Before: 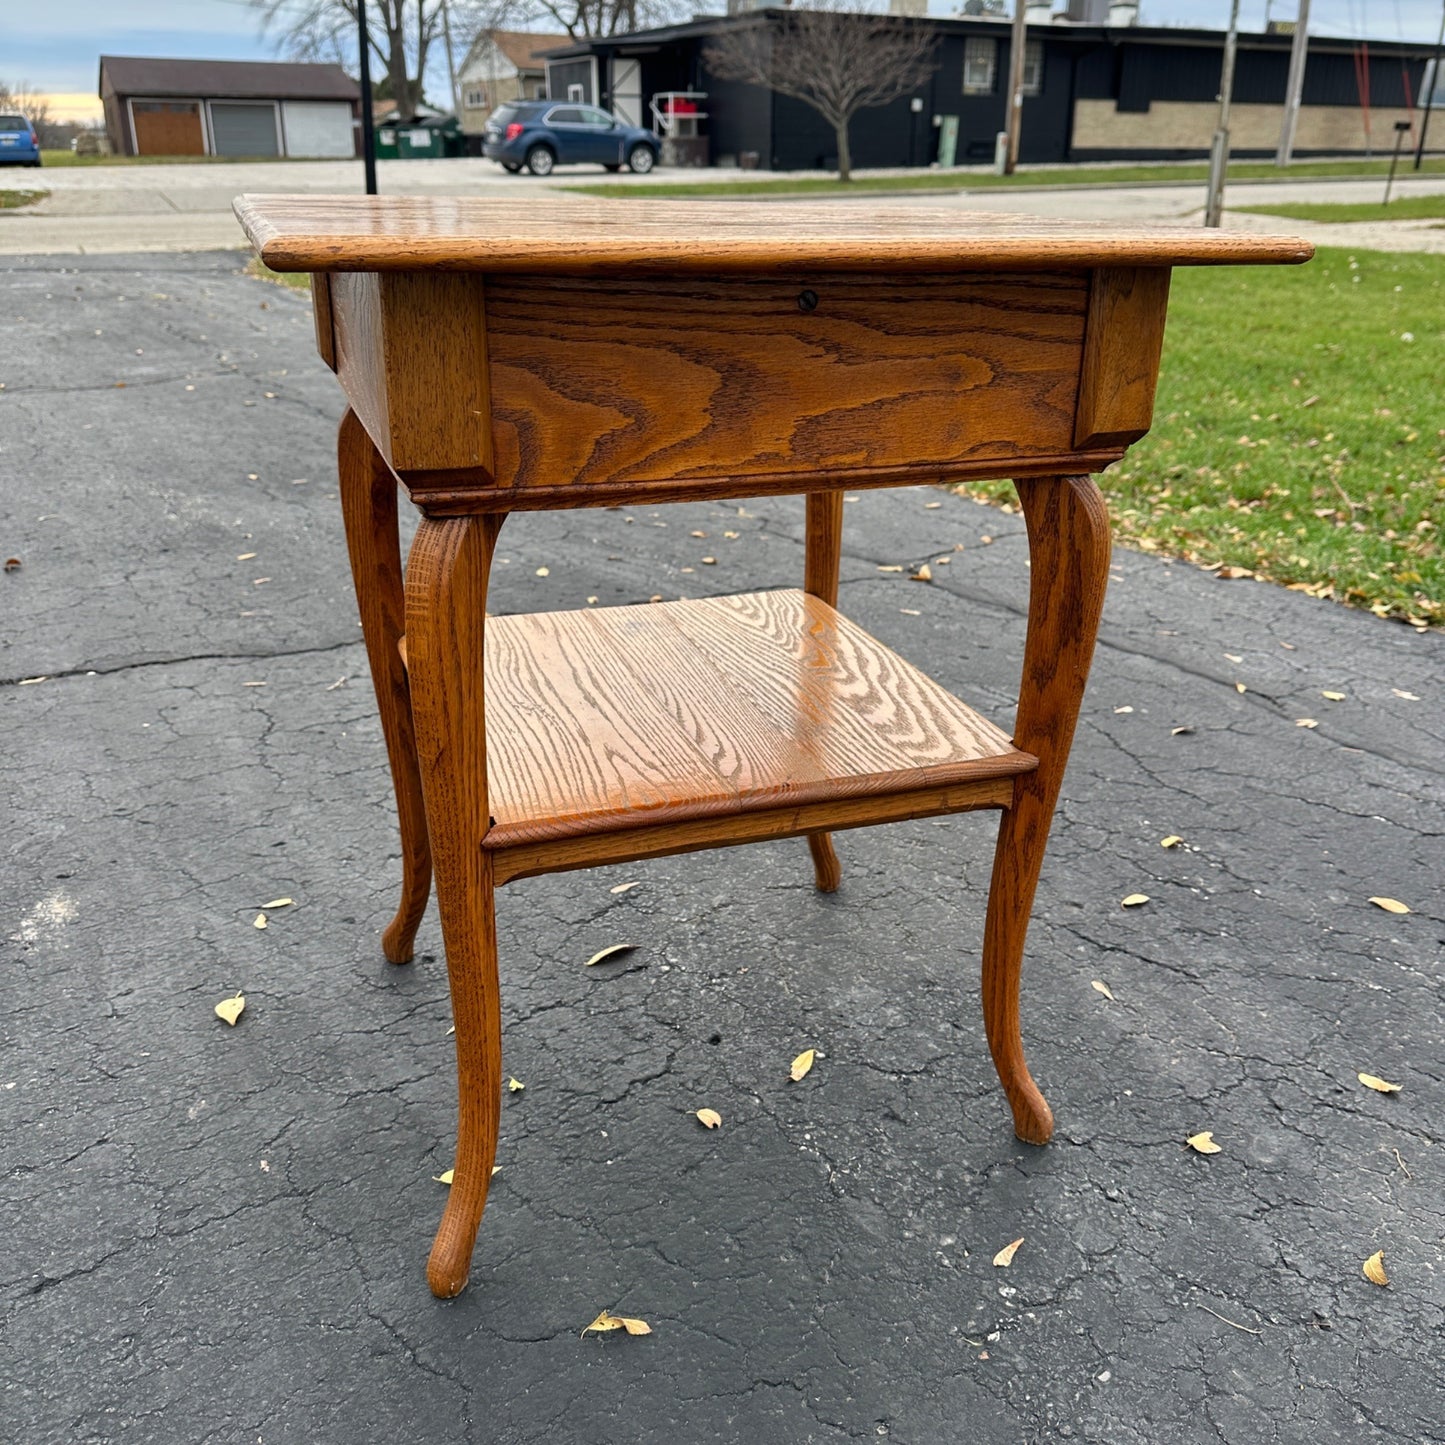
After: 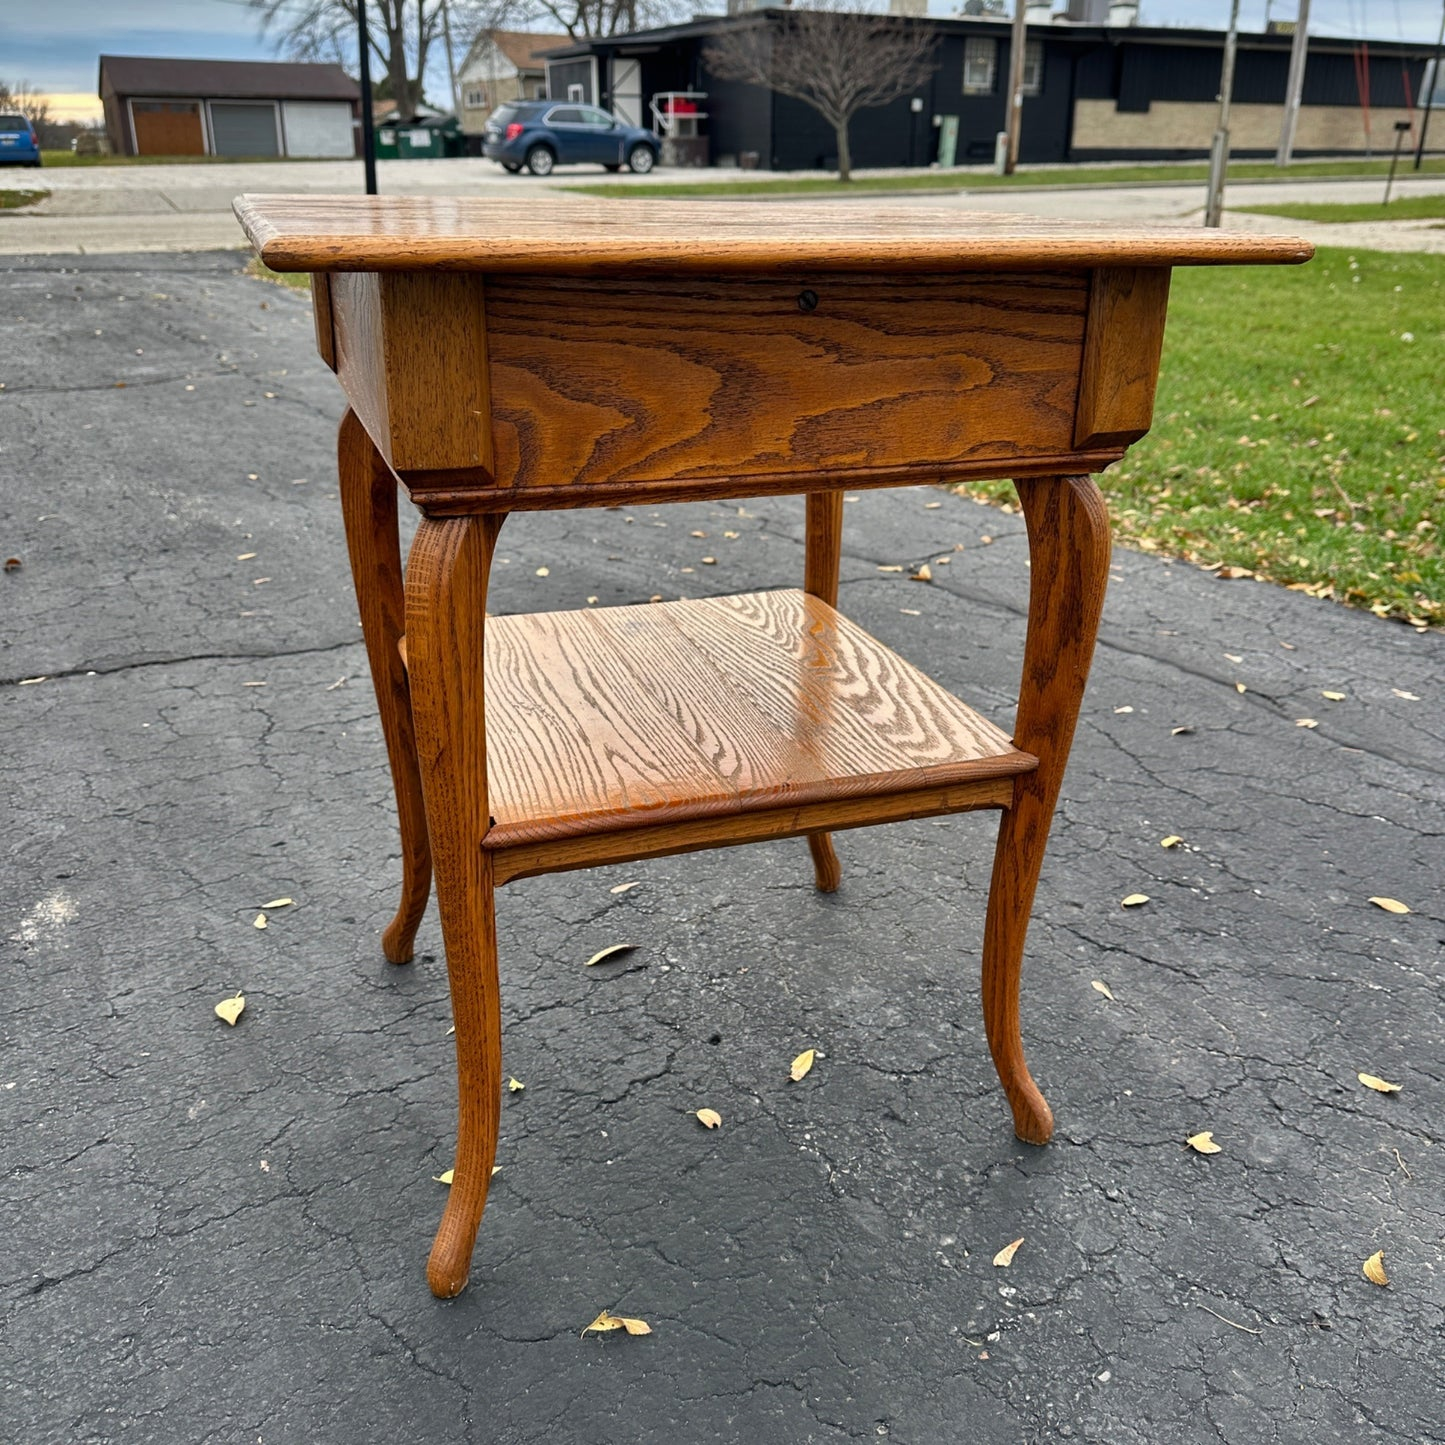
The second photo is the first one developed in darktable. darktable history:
shadows and highlights: shadows 21, highlights -81.49, soften with gaussian
exposure: compensate highlight preservation false
